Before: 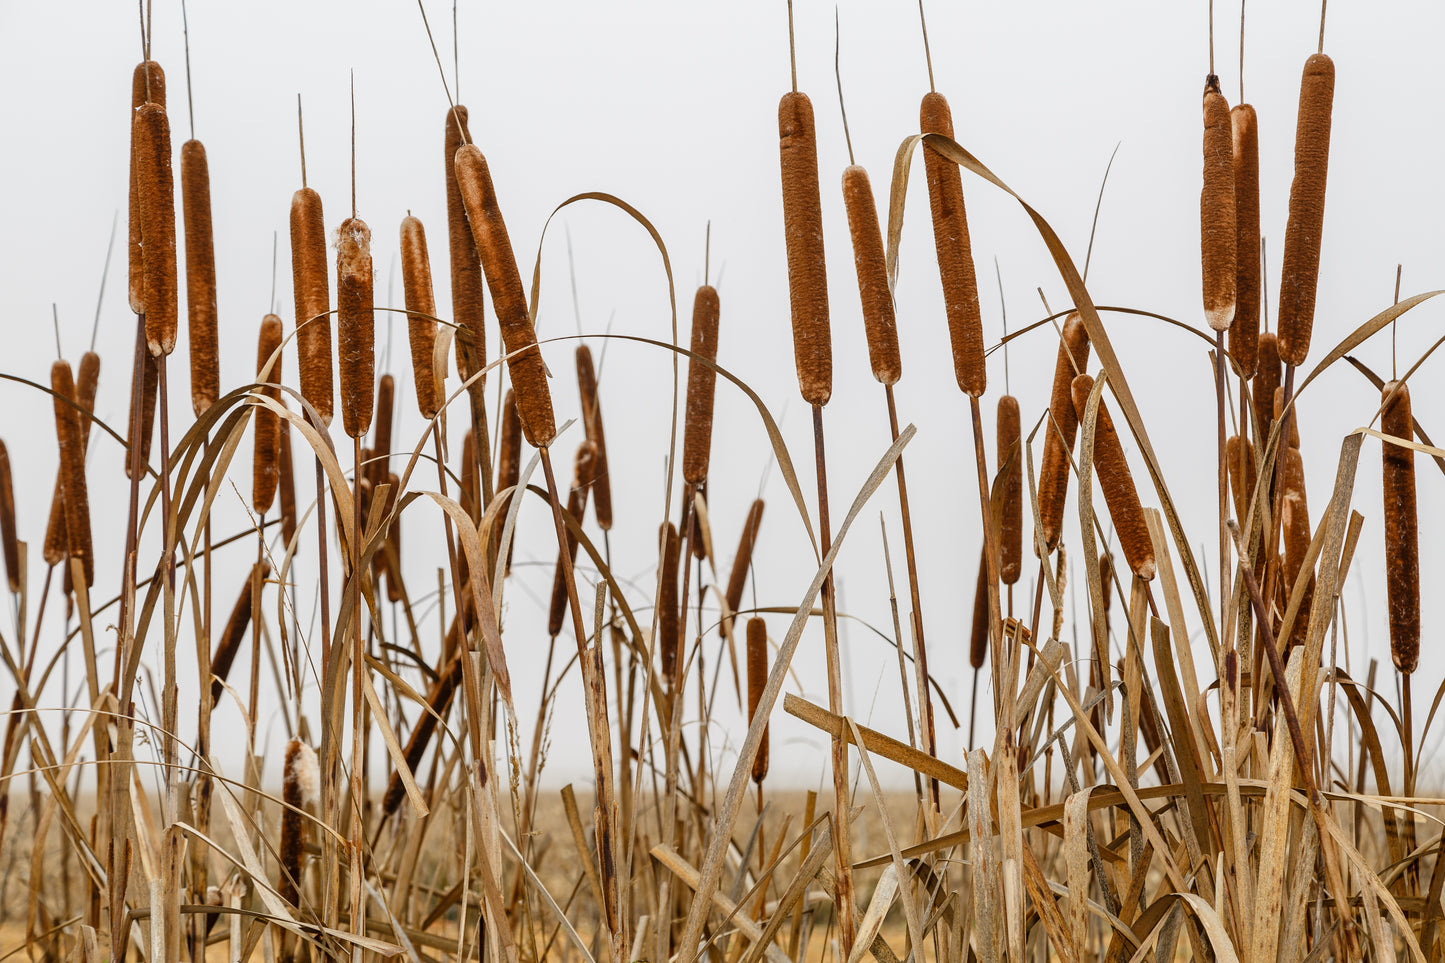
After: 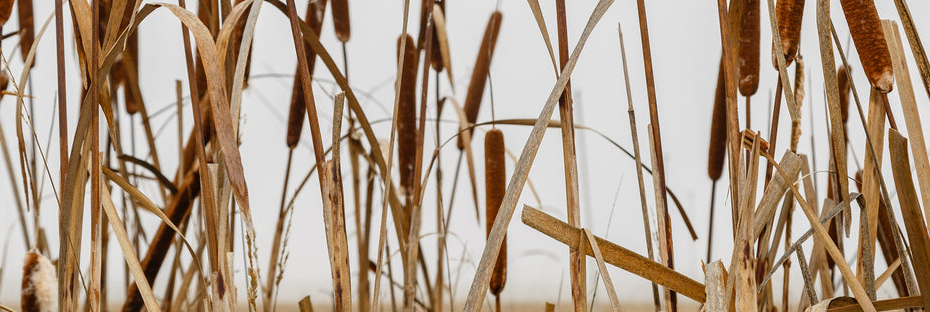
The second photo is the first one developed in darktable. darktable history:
crop: left 18.192%, top 50.749%, right 17.434%, bottom 16.802%
